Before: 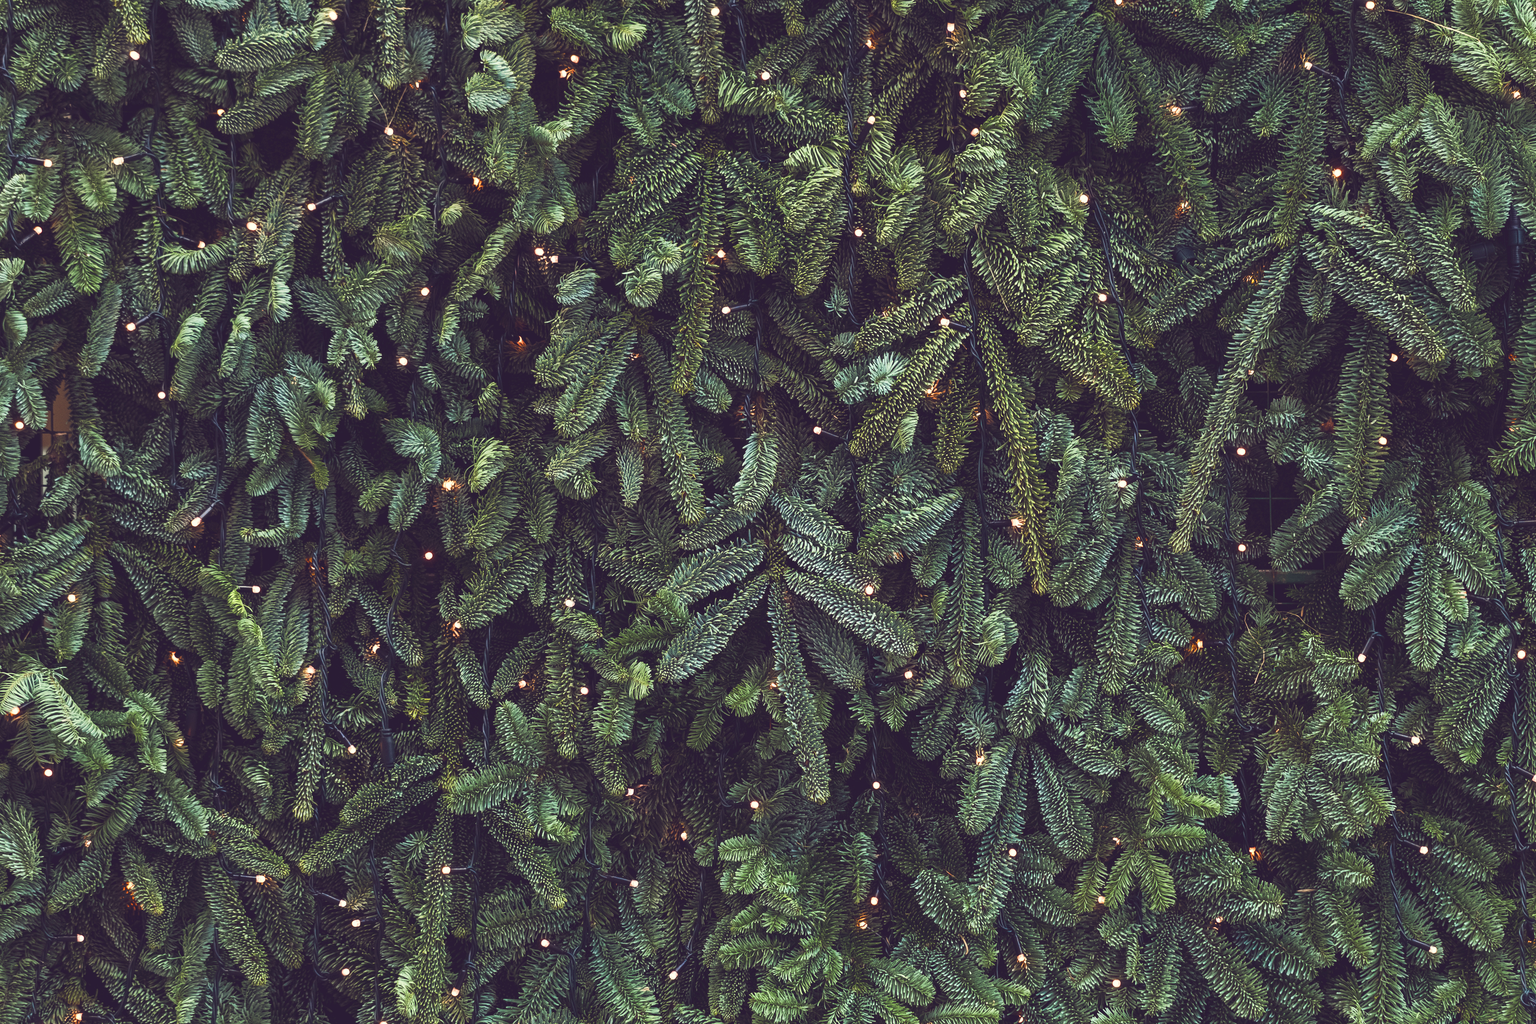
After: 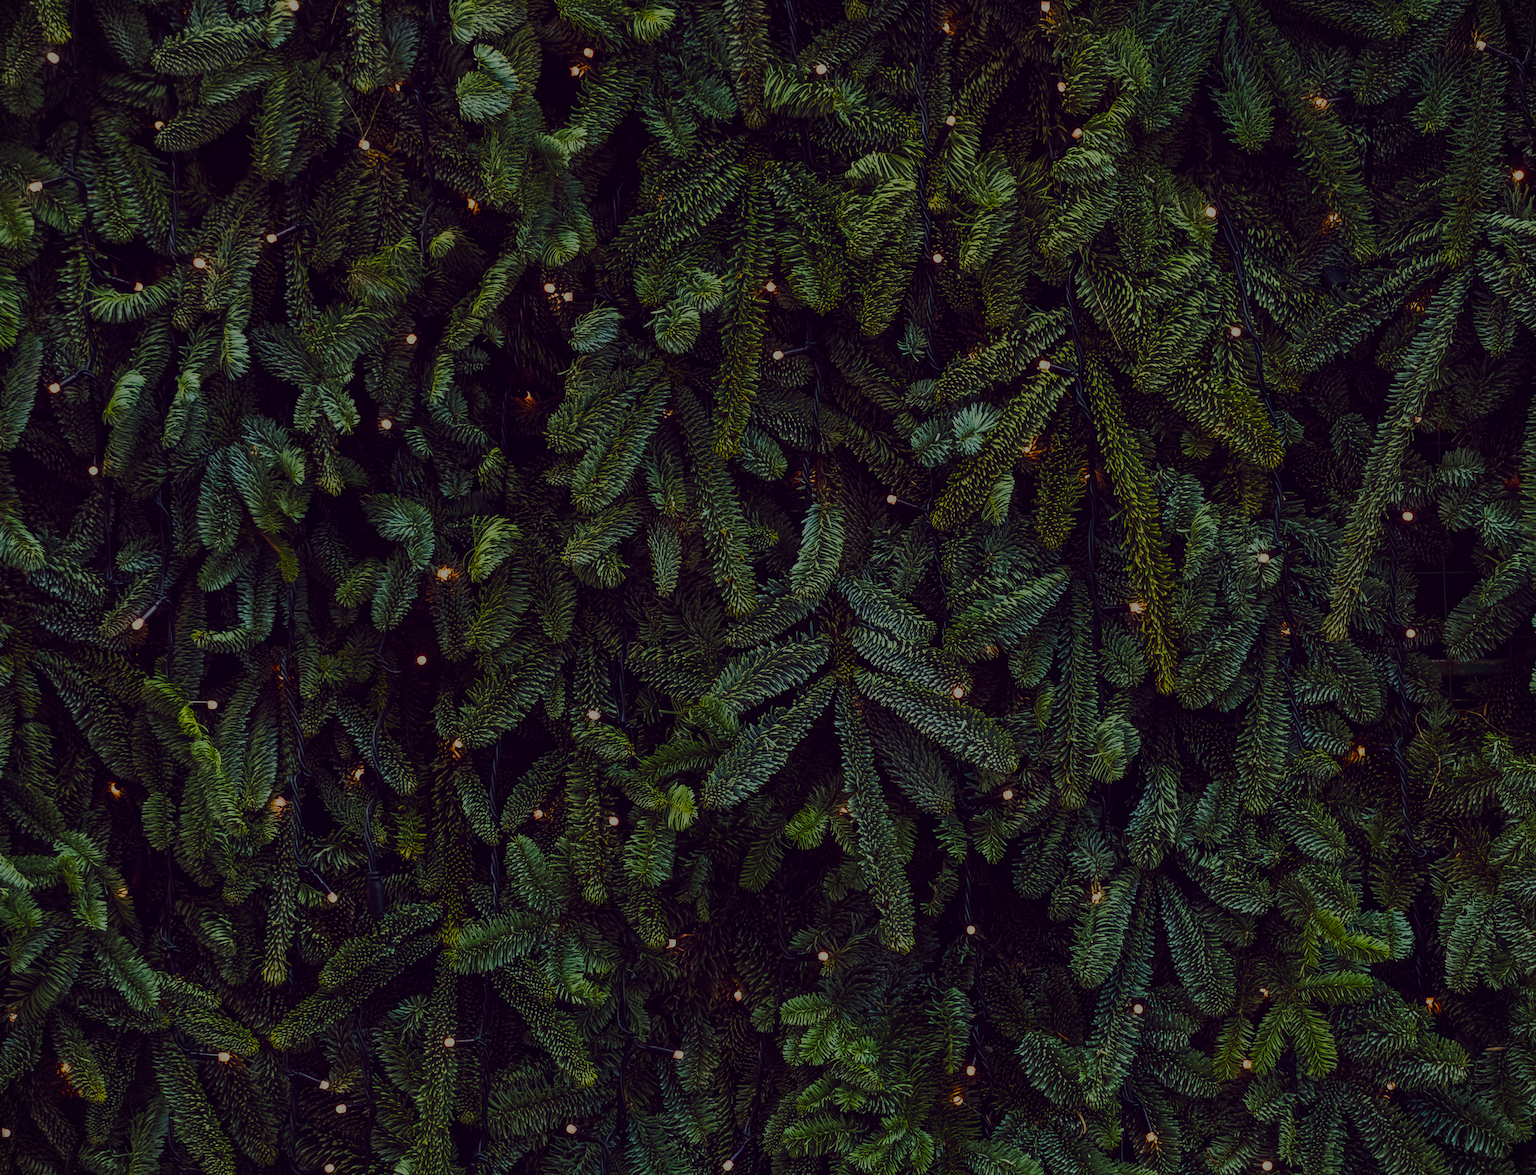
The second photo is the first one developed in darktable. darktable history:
color balance: lift [1, 1.001, 0.999, 1.001], gamma [1, 1.004, 1.007, 0.993], gain [1, 0.991, 0.987, 1.013], contrast 10%, output saturation 120%
exposure: exposure -2.002 EV, compensate highlight preservation false
crop and rotate: angle 1°, left 4.281%, top 0.642%, right 11.383%, bottom 2.486%
color balance rgb: perceptual saturation grading › global saturation 20%, global vibrance 20%
vignetting: fall-off start 100%, fall-off radius 71%, brightness -0.434, saturation -0.2, width/height ratio 1.178, dithering 8-bit output, unbound false
local contrast: on, module defaults
